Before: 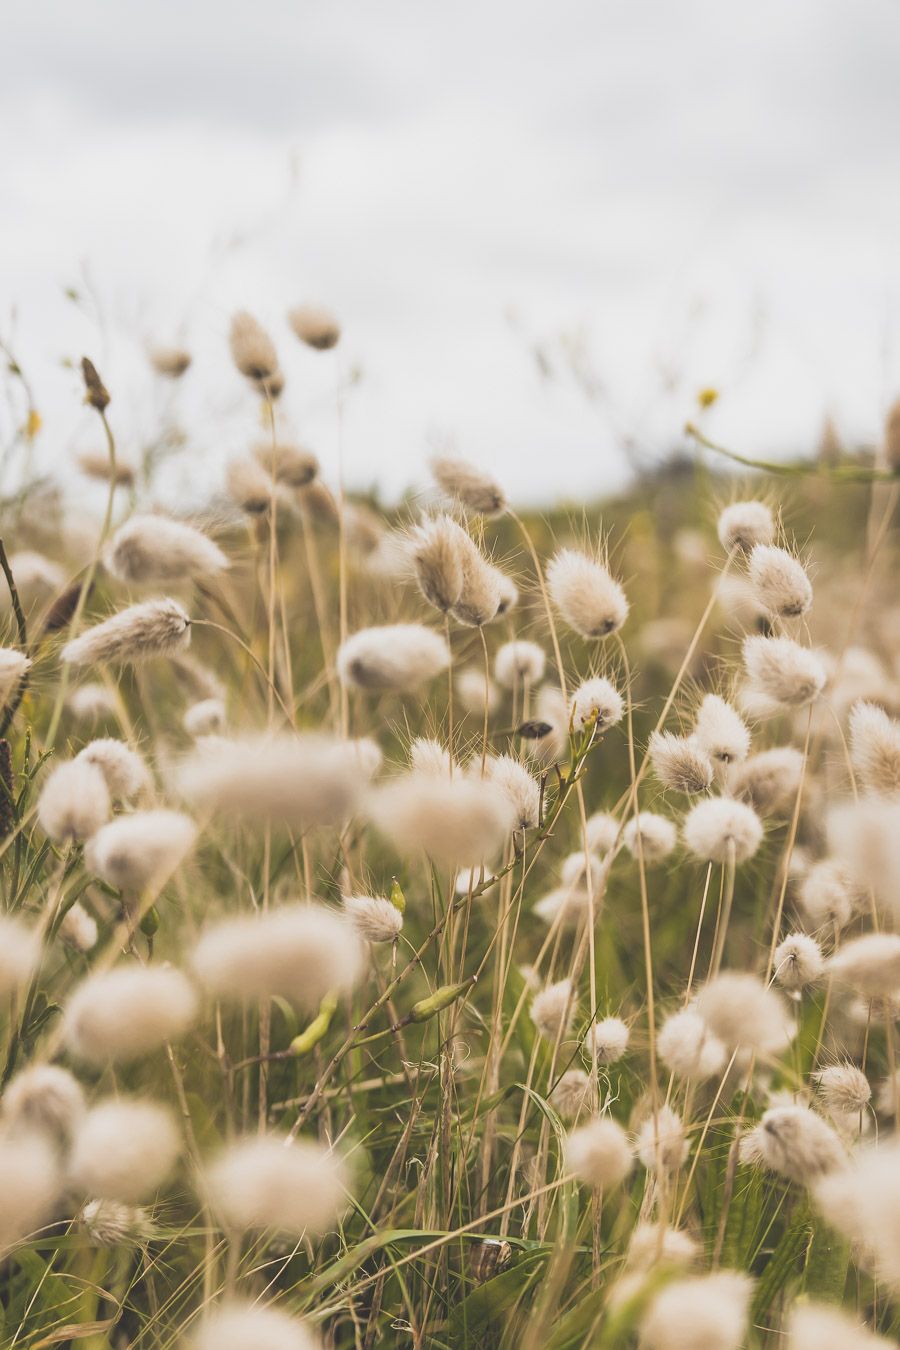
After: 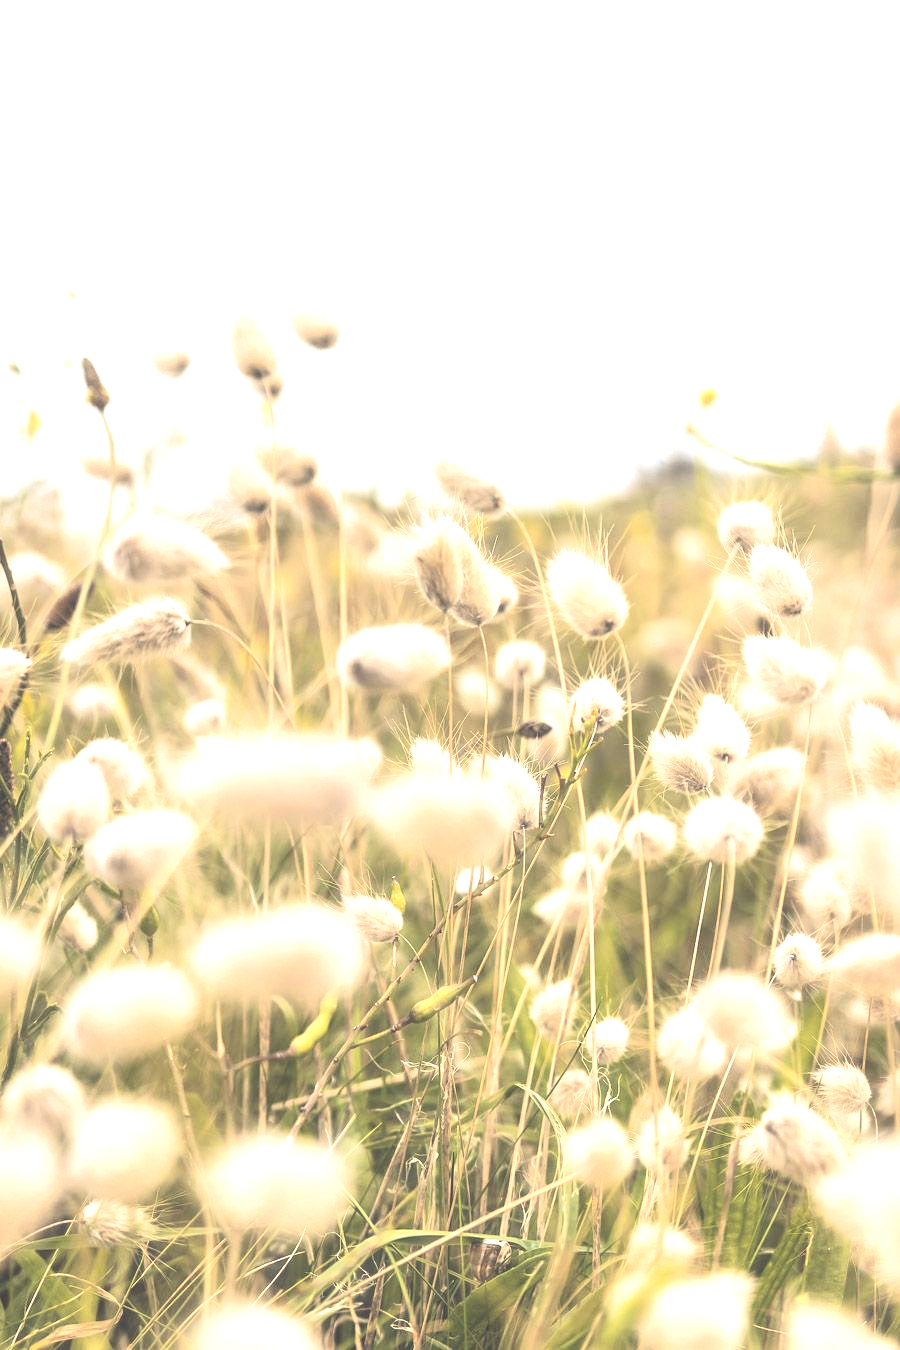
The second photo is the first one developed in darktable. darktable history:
exposure: black level correction 0.001, exposure 1.047 EV, compensate exposure bias true, compensate highlight preservation false
haze removal: strength -0.108, compatibility mode true, adaptive false
tone curve: curves: ch0 [(0, 0.032) (0.181, 0.156) (0.751, 0.829) (1, 1)], color space Lab, independent channels, preserve colors none
